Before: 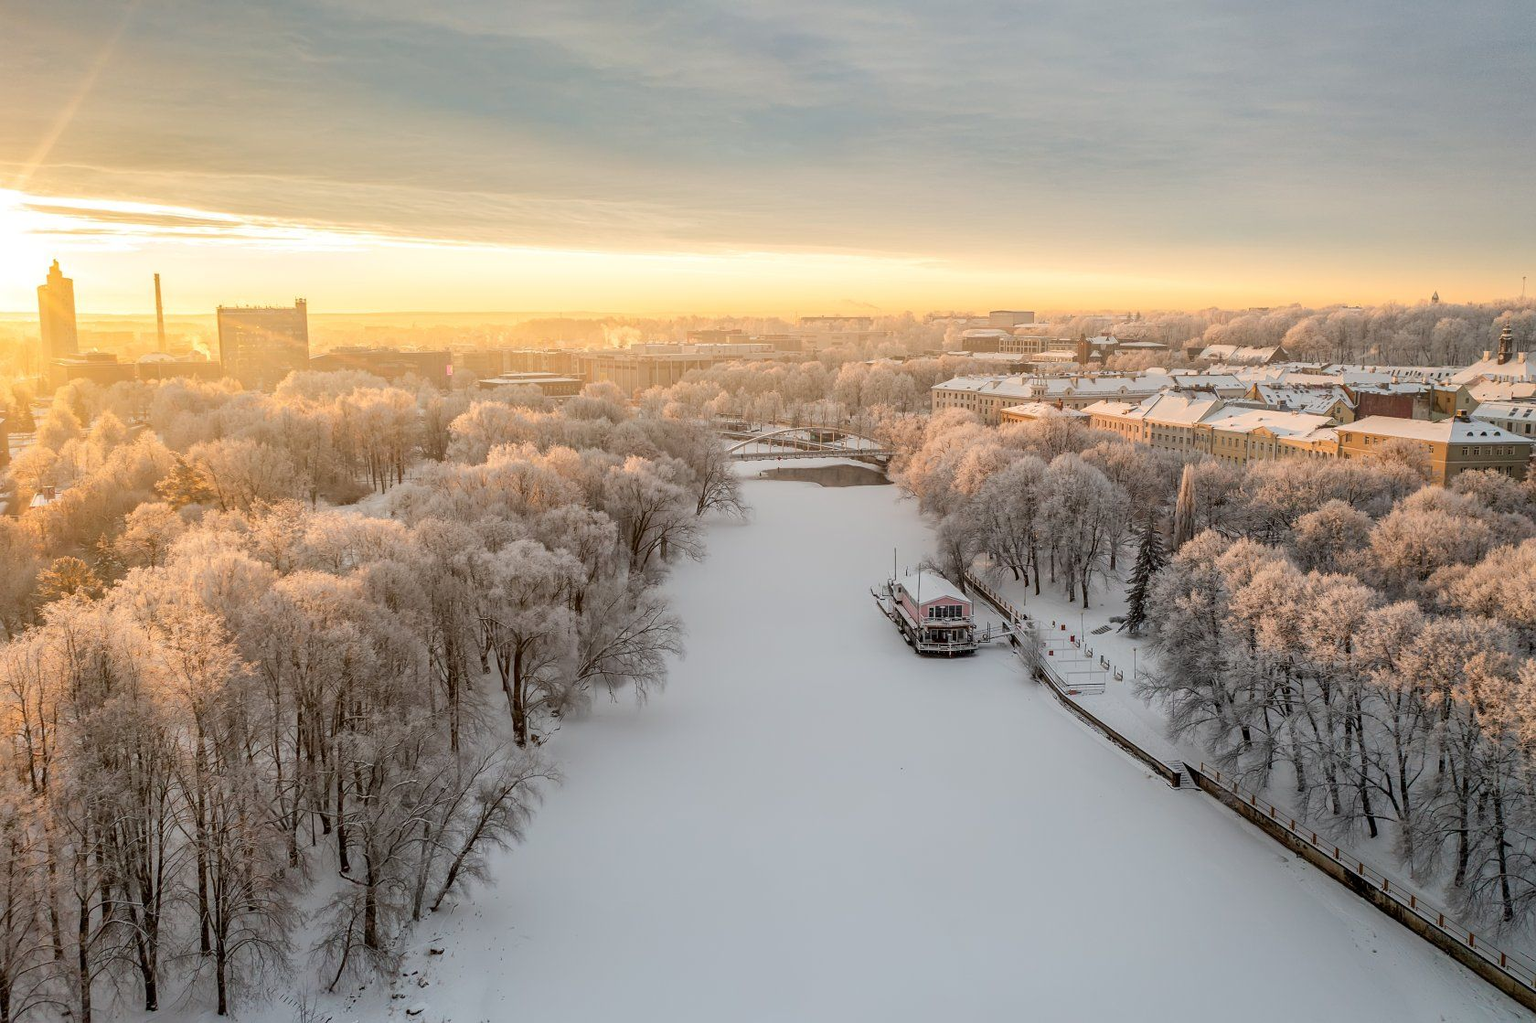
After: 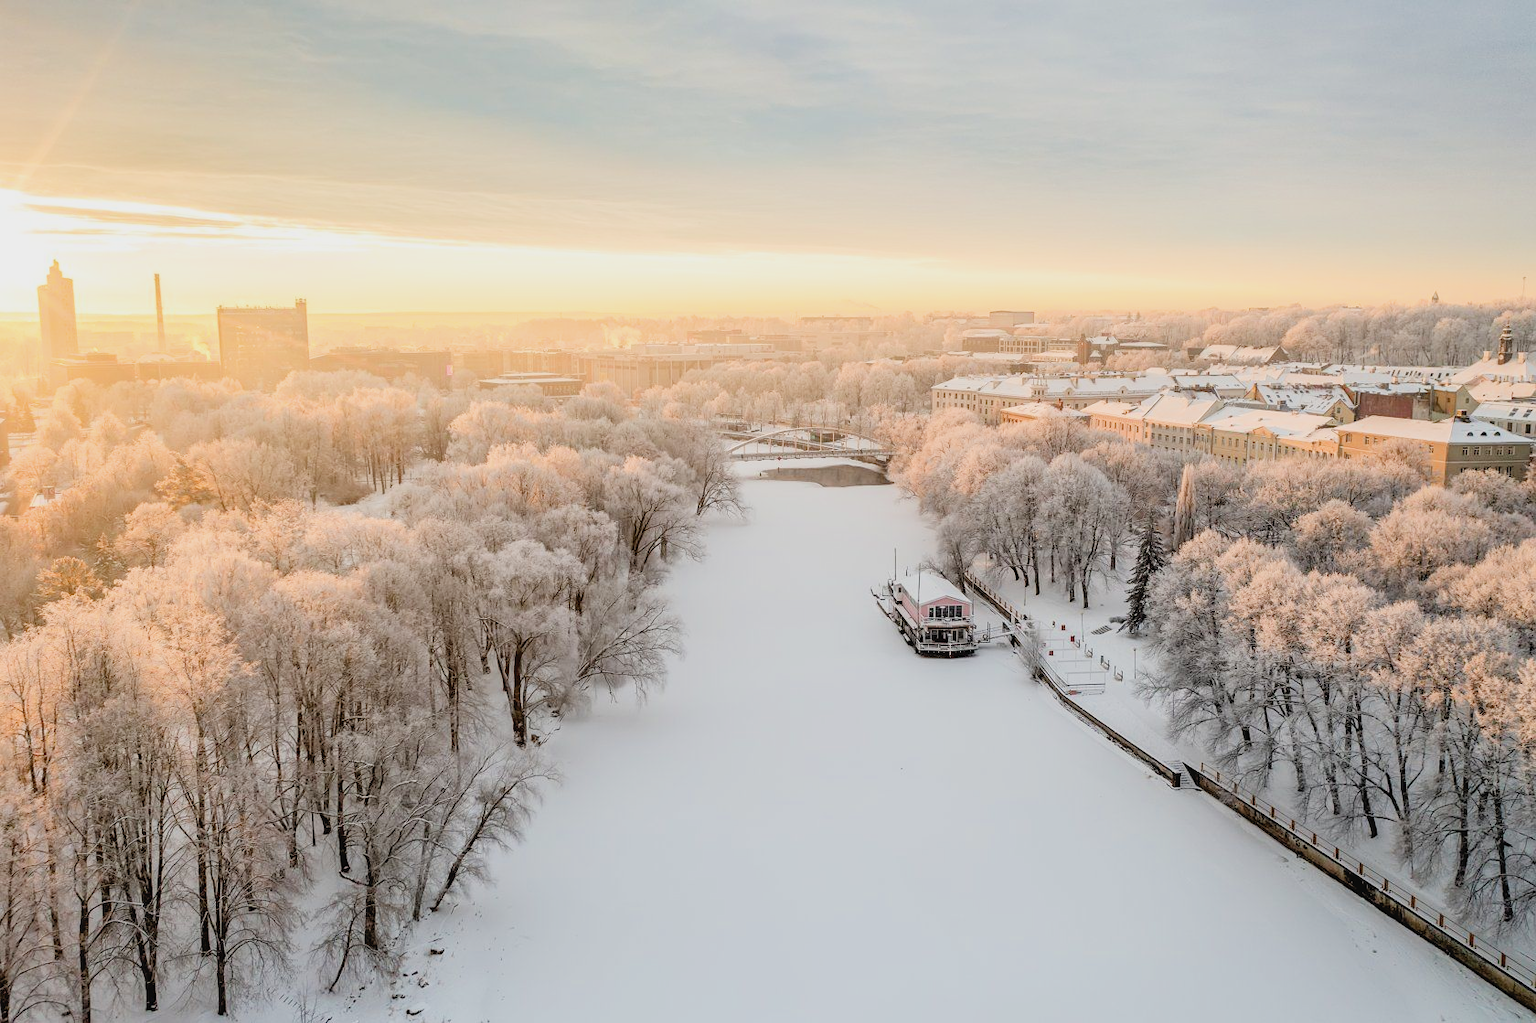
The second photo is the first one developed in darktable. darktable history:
contrast brightness saturation: contrast -0.071, brightness -0.036, saturation -0.11
exposure: black level correction 0.001, exposure 1.118 EV, compensate highlight preservation false
filmic rgb: black relative exposure -7.75 EV, white relative exposure 4.39 EV, threshold 3.06 EV, hardness 3.76, latitude 37.93%, contrast 0.977, highlights saturation mix 9.32%, shadows ↔ highlights balance 4.83%, contrast in shadows safe, enable highlight reconstruction true
